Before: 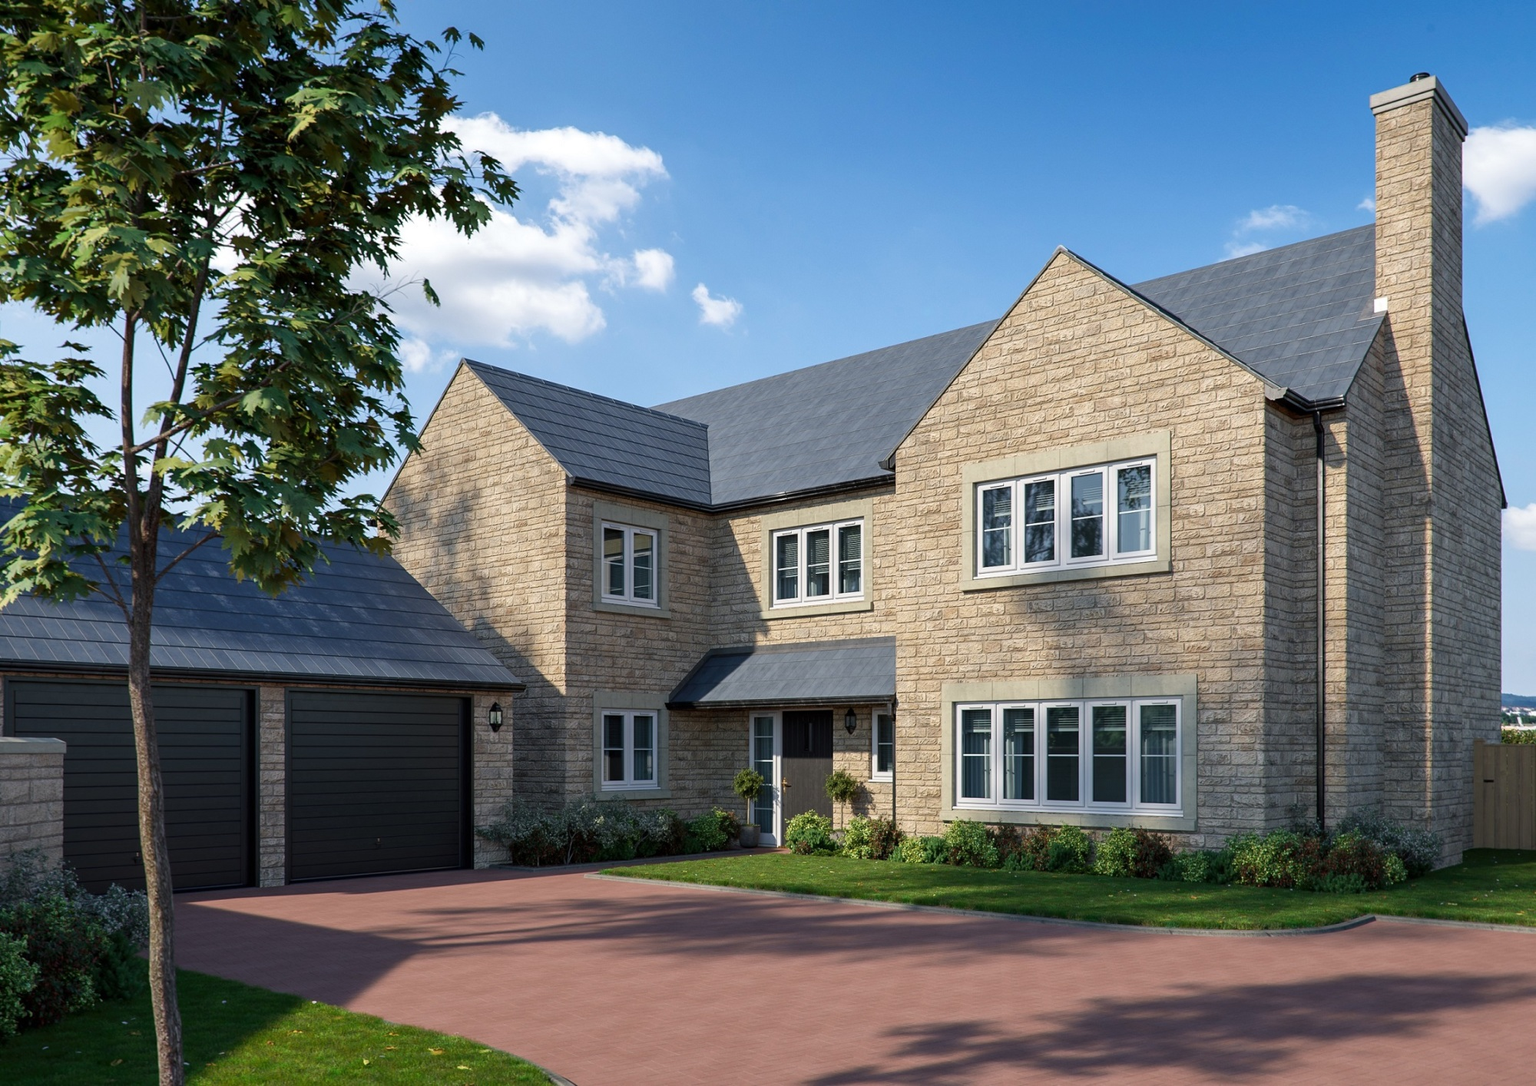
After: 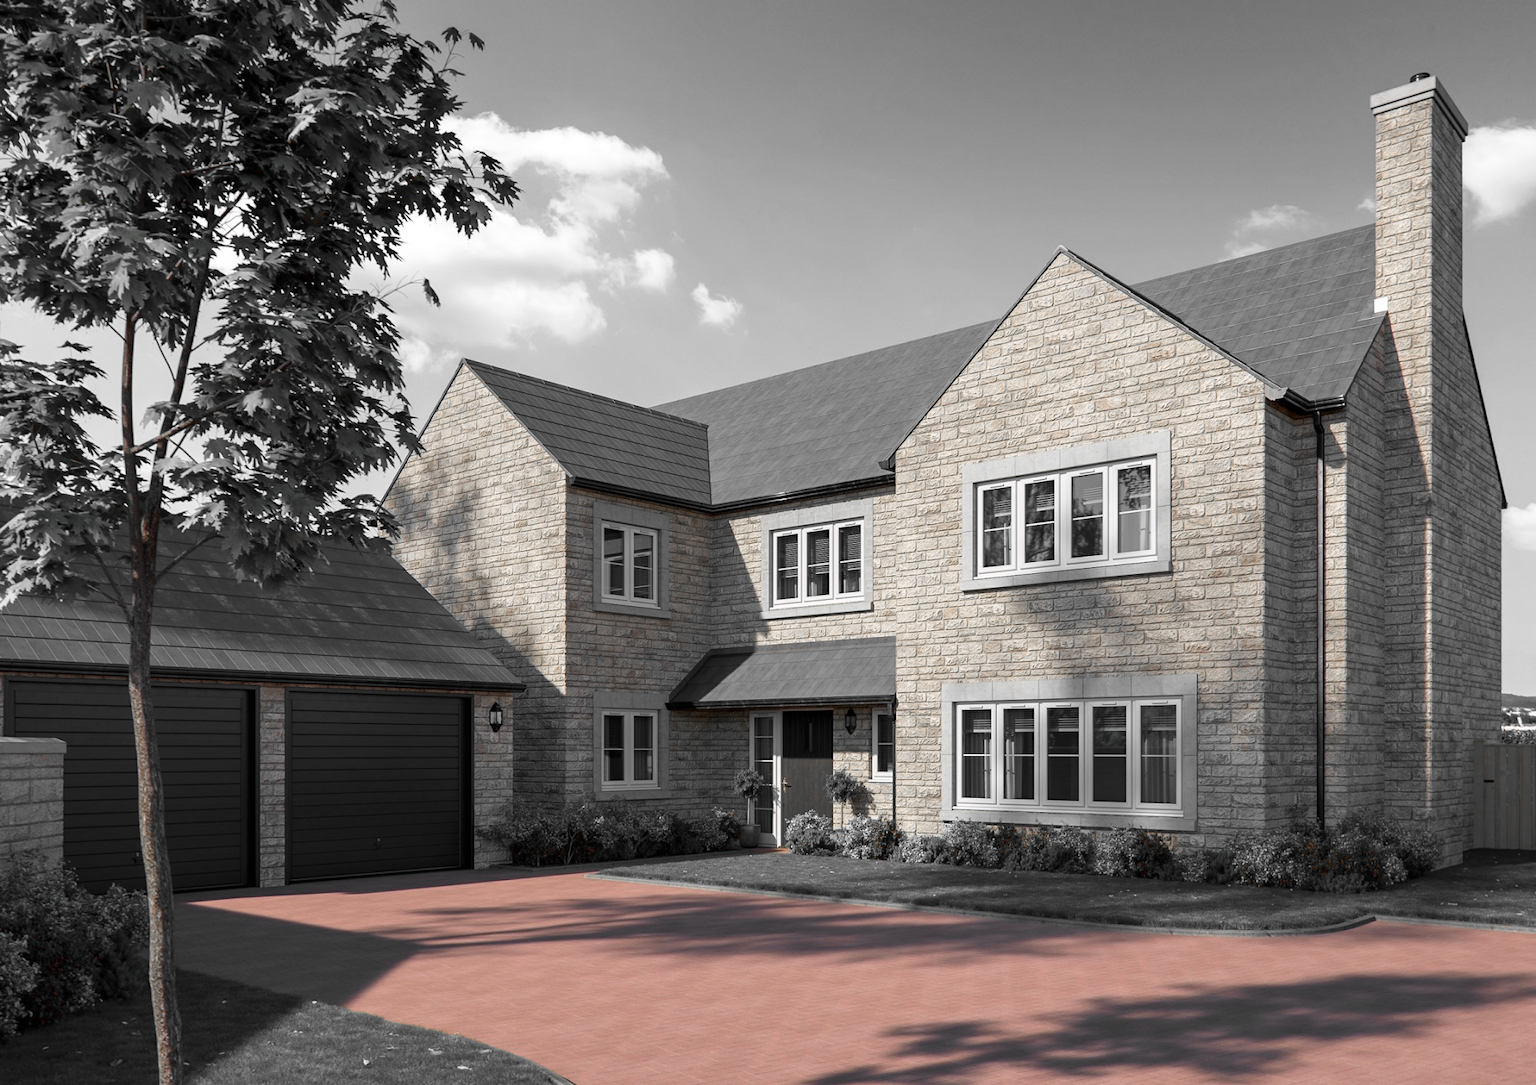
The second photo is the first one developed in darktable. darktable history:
shadows and highlights: shadows 0, highlights 40
color zones: curves: ch0 [(0, 0.65) (0.096, 0.644) (0.221, 0.539) (0.429, 0.5) (0.571, 0.5) (0.714, 0.5) (0.857, 0.5) (1, 0.65)]; ch1 [(0, 0.5) (0.143, 0.5) (0.257, -0.002) (0.429, 0.04) (0.571, -0.001) (0.714, -0.015) (0.857, 0.024) (1, 0.5)]
